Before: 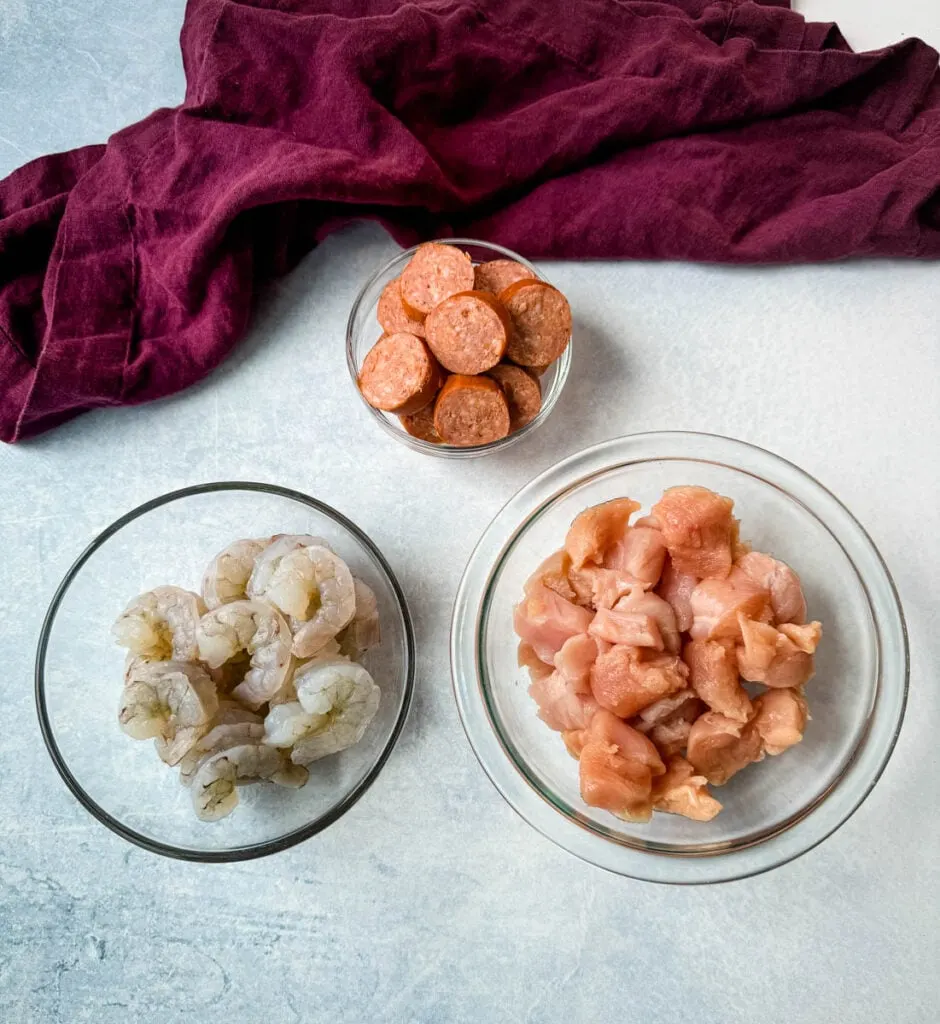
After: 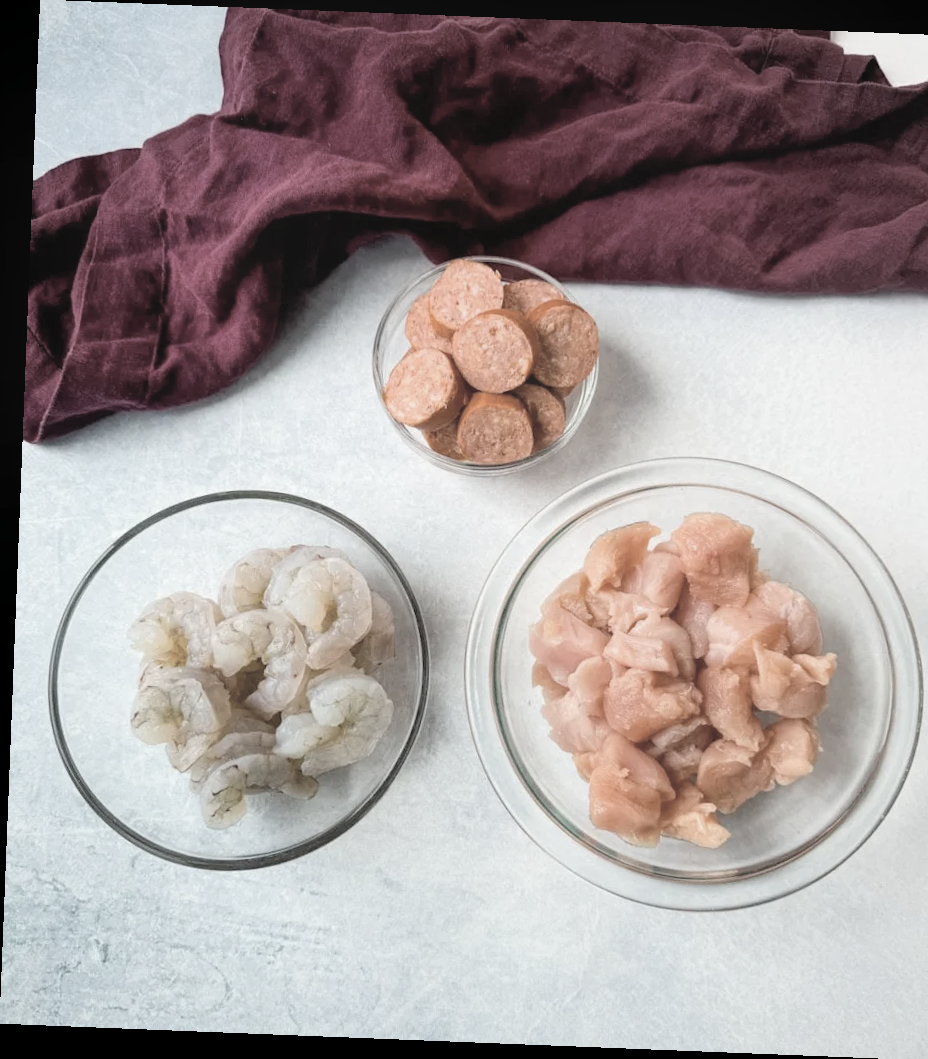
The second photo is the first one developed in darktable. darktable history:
contrast brightness saturation: brightness 0.18, saturation -0.5
crop and rotate: right 5.167%
exposure: compensate highlight preservation false
contrast equalizer: octaves 7, y [[0.6 ×6], [0.55 ×6], [0 ×6], [0 ×6], [0 ×6]], mix -0.3
rotate and perspective: rotation 2.27°, automatic cropping off
